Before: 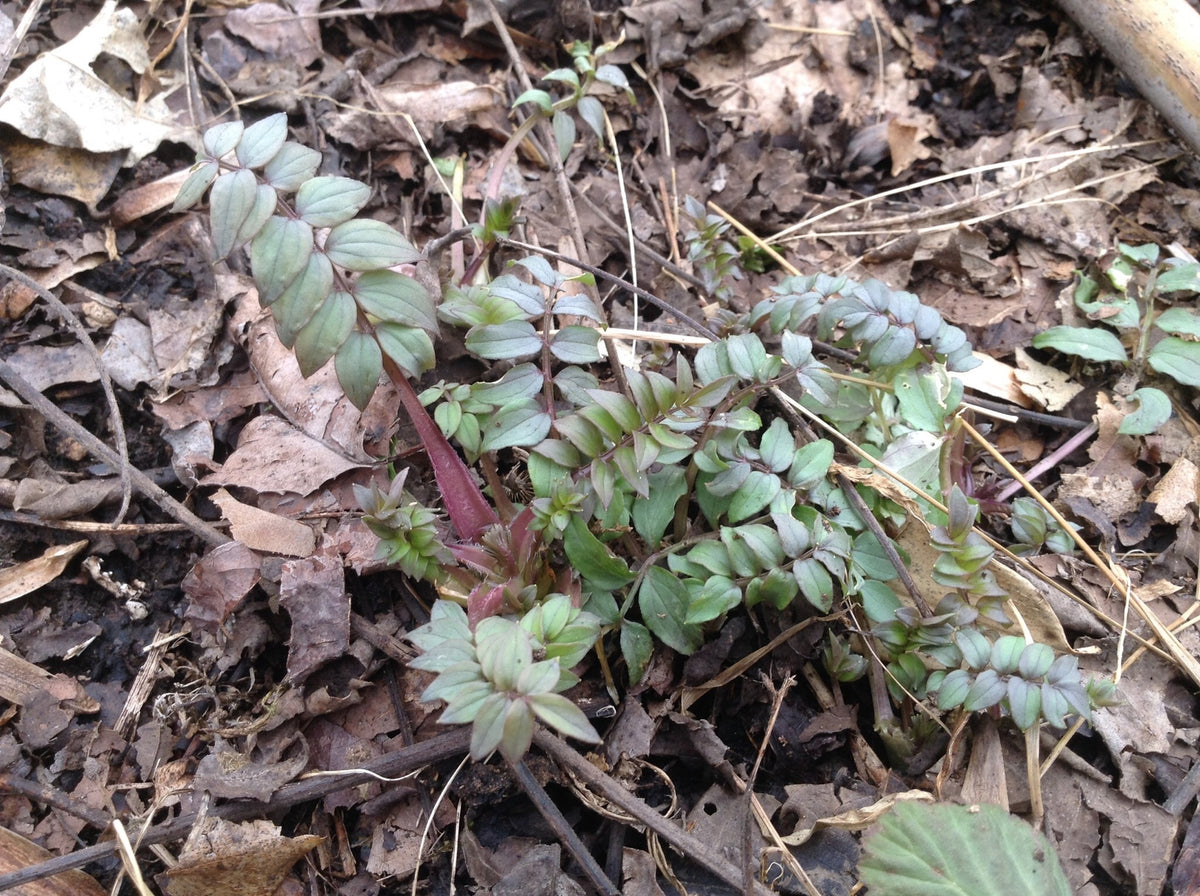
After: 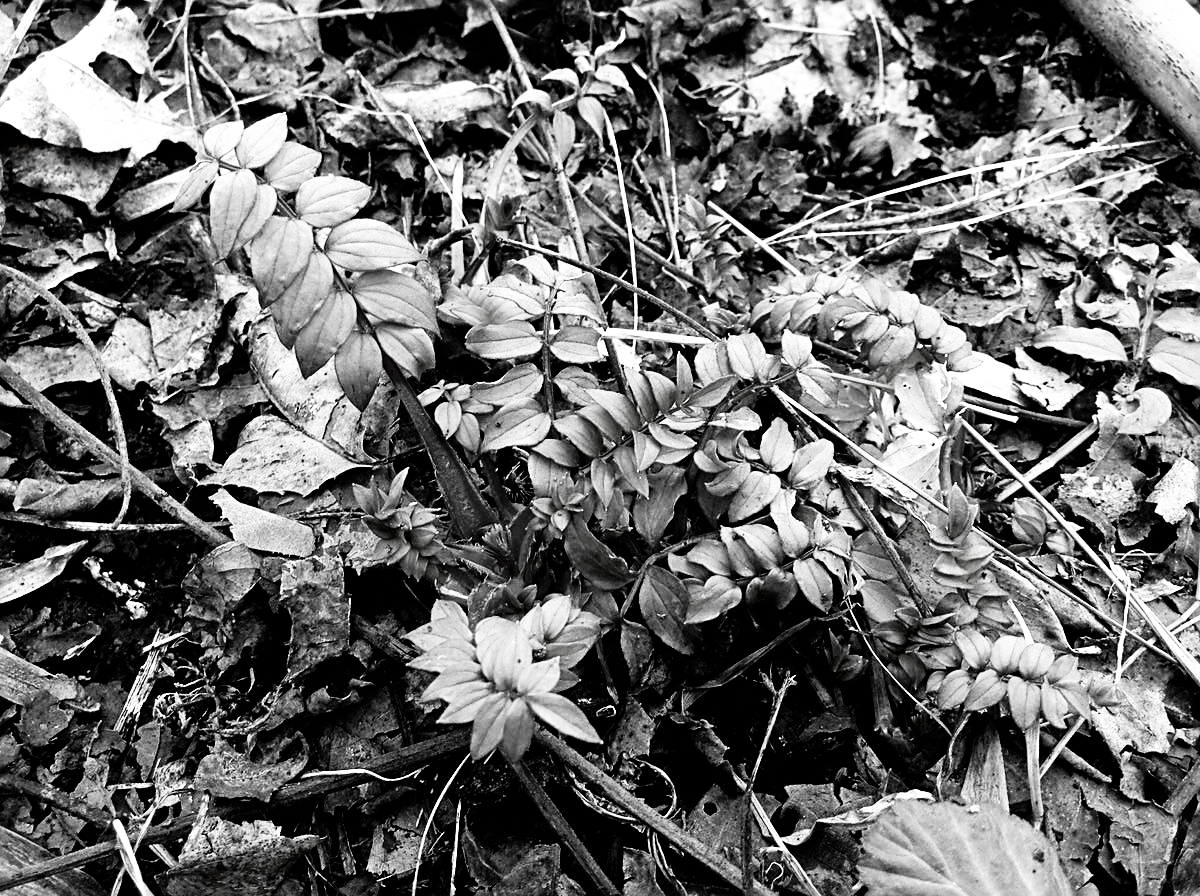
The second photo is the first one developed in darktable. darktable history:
base curve: curves: ch0 [(0, 0) (0, 0) (0.002, 0.001) (0.008, 0.003) (0.019, 0.011) (0.037, 0.037) (0.064, 0.11) (0.102, 0.232) (0.152, 0.379) (0.216, 0.524) (0.296, 0.665) (0.394, 0.789) (0.512, 0.881) (0.651, 0.945) (0.813, 0.986) (1, 1)], preserve colors none
sharpen: radius 2.546, amount 0.637
contrast brightness saturation: contrast 0.021, brightness -0.987, saturation -0.985
